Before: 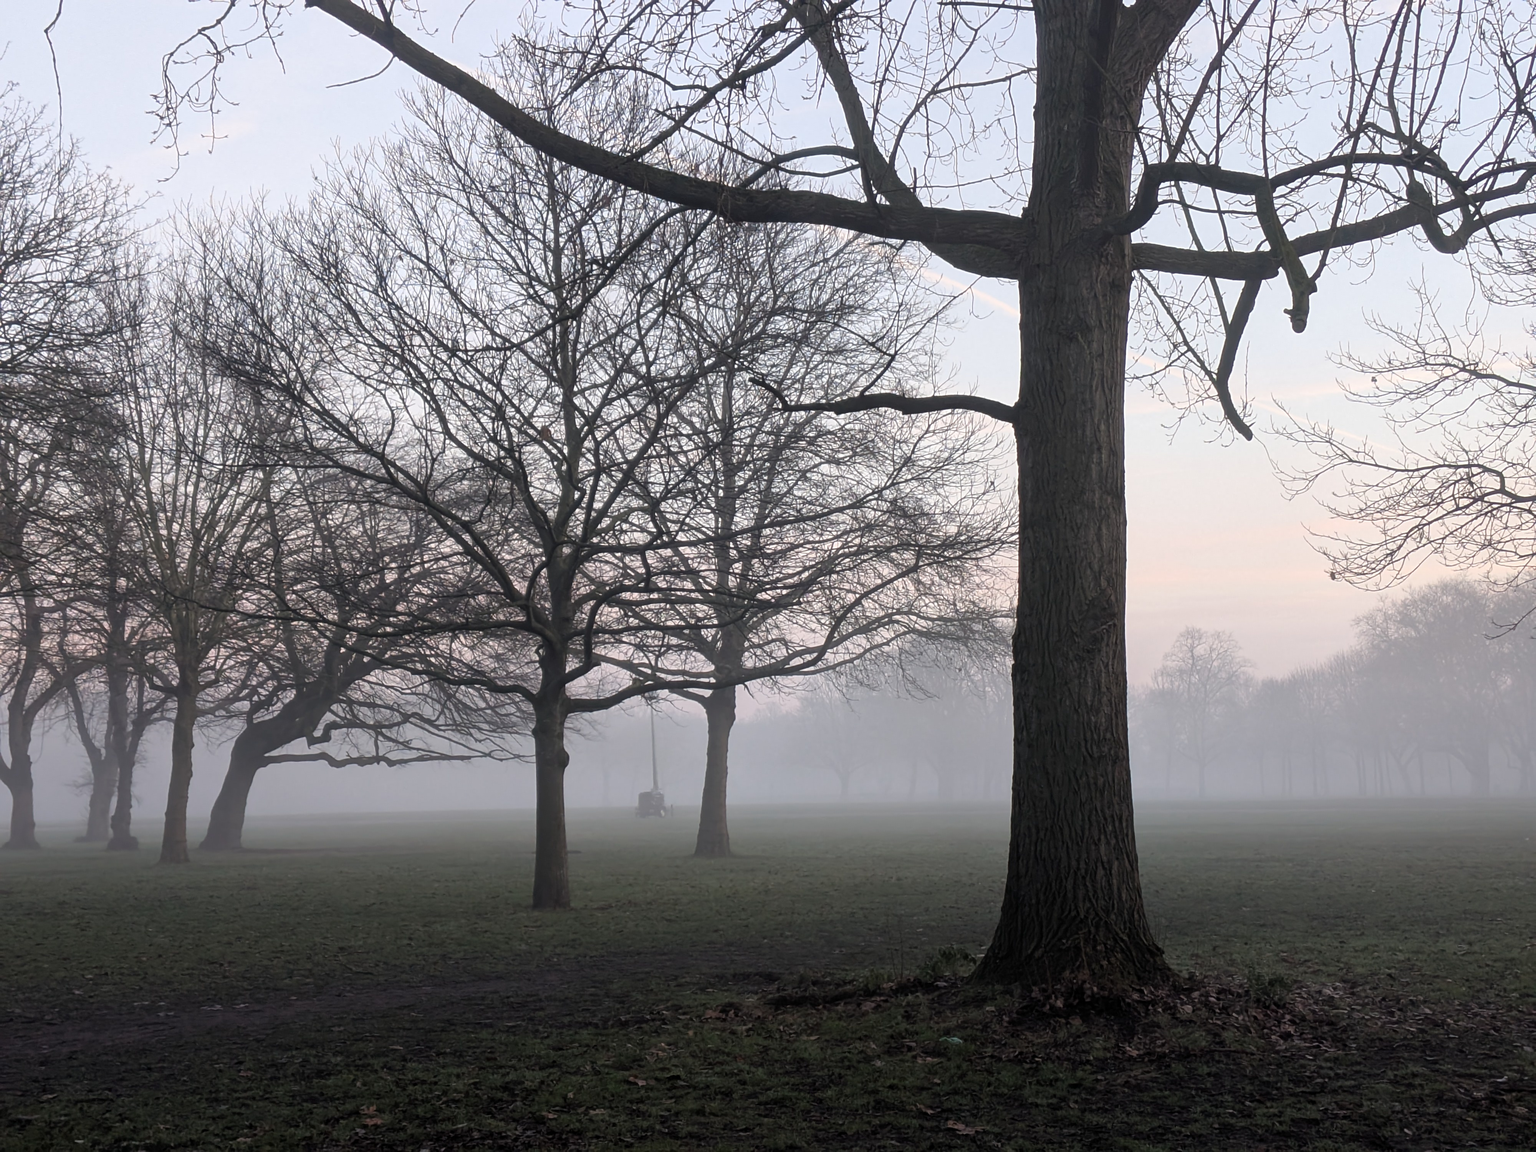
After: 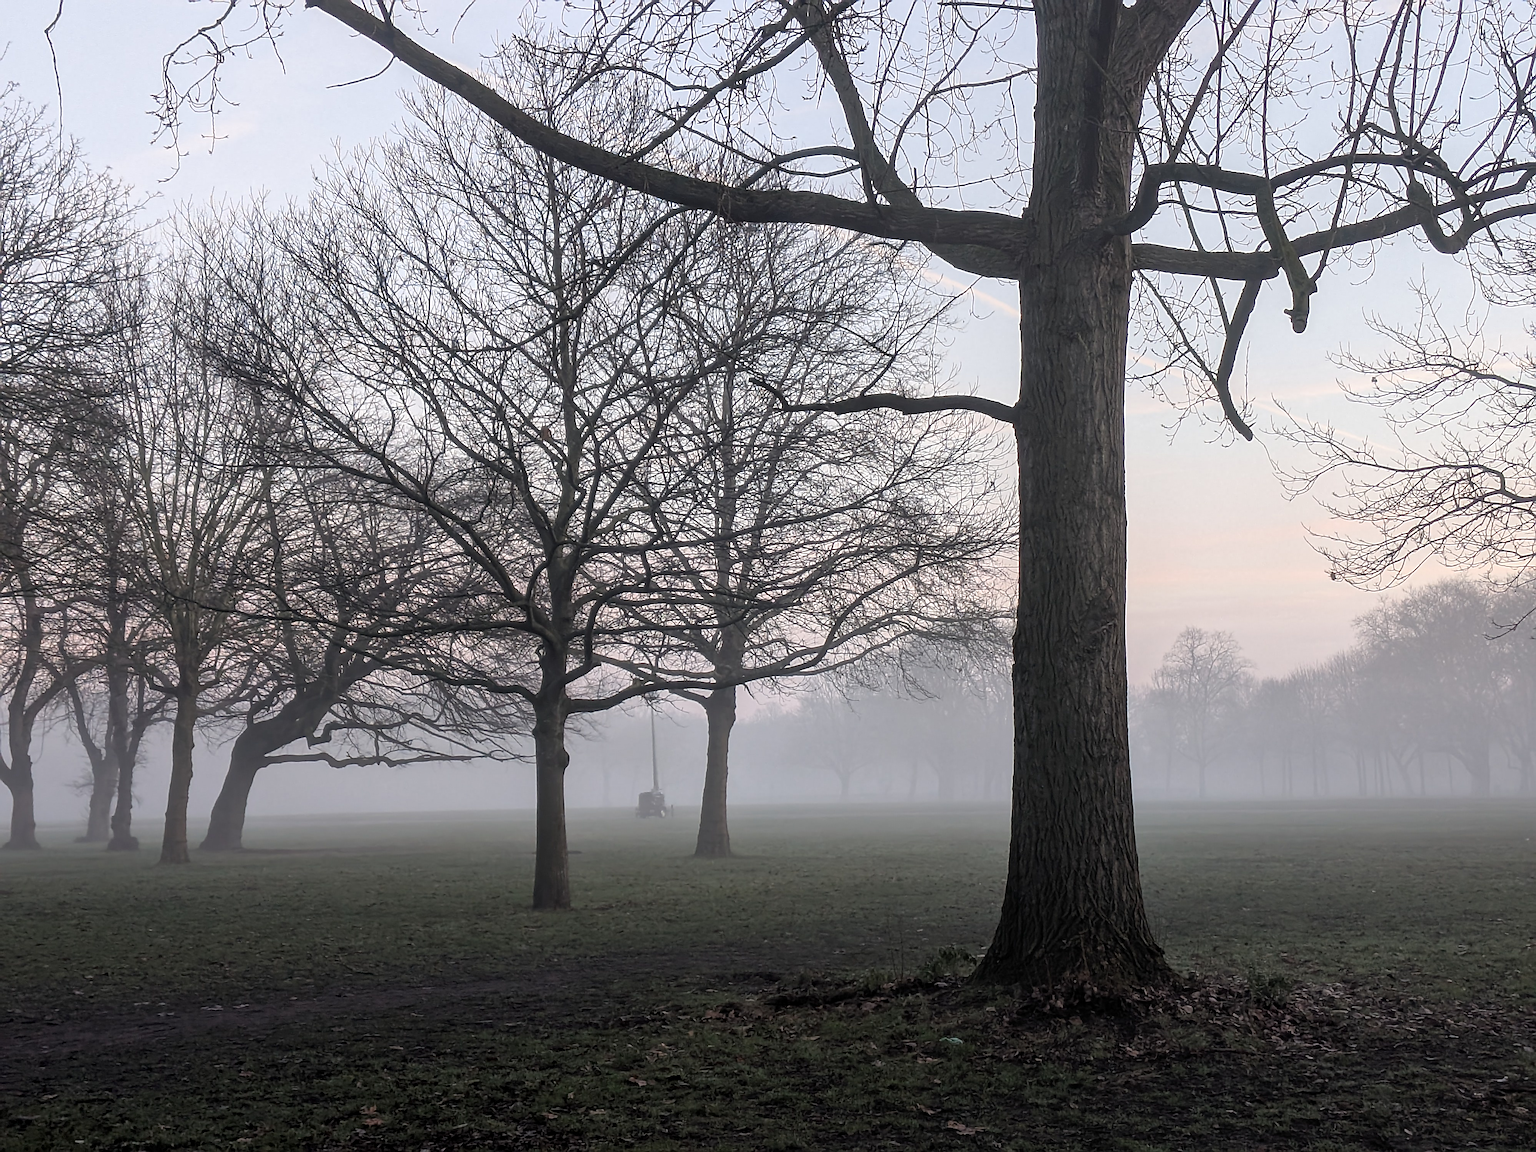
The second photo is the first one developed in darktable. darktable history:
sharpen: radius 1.405, amount 1.246, threshold 0.733
local contrast: on, module defaults
